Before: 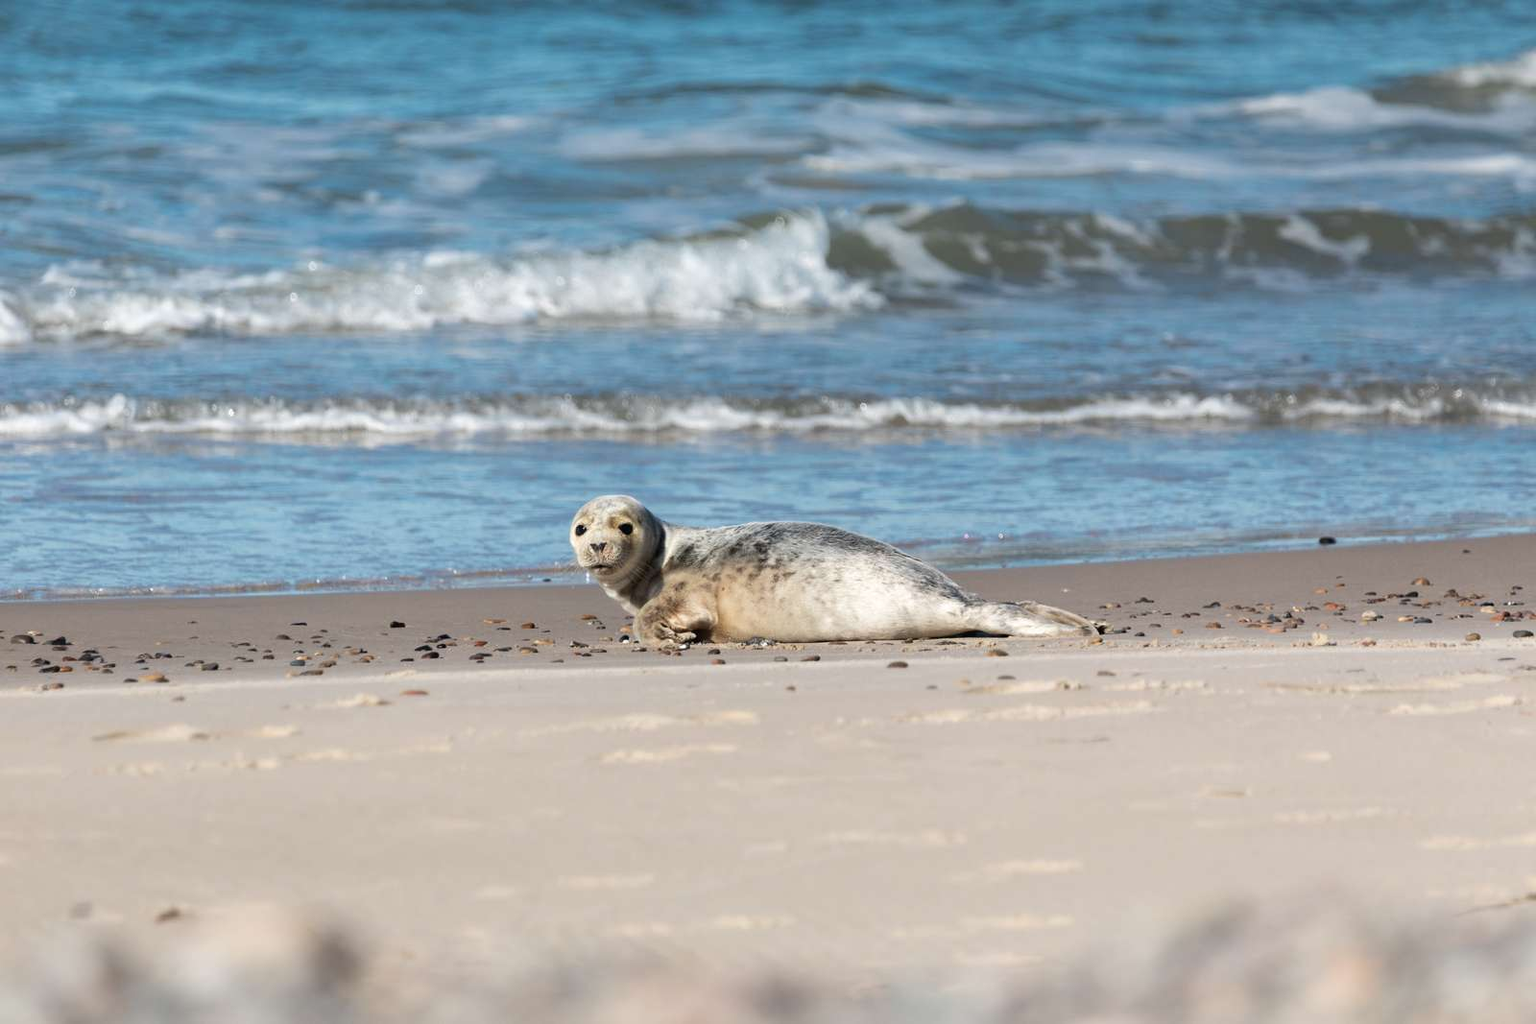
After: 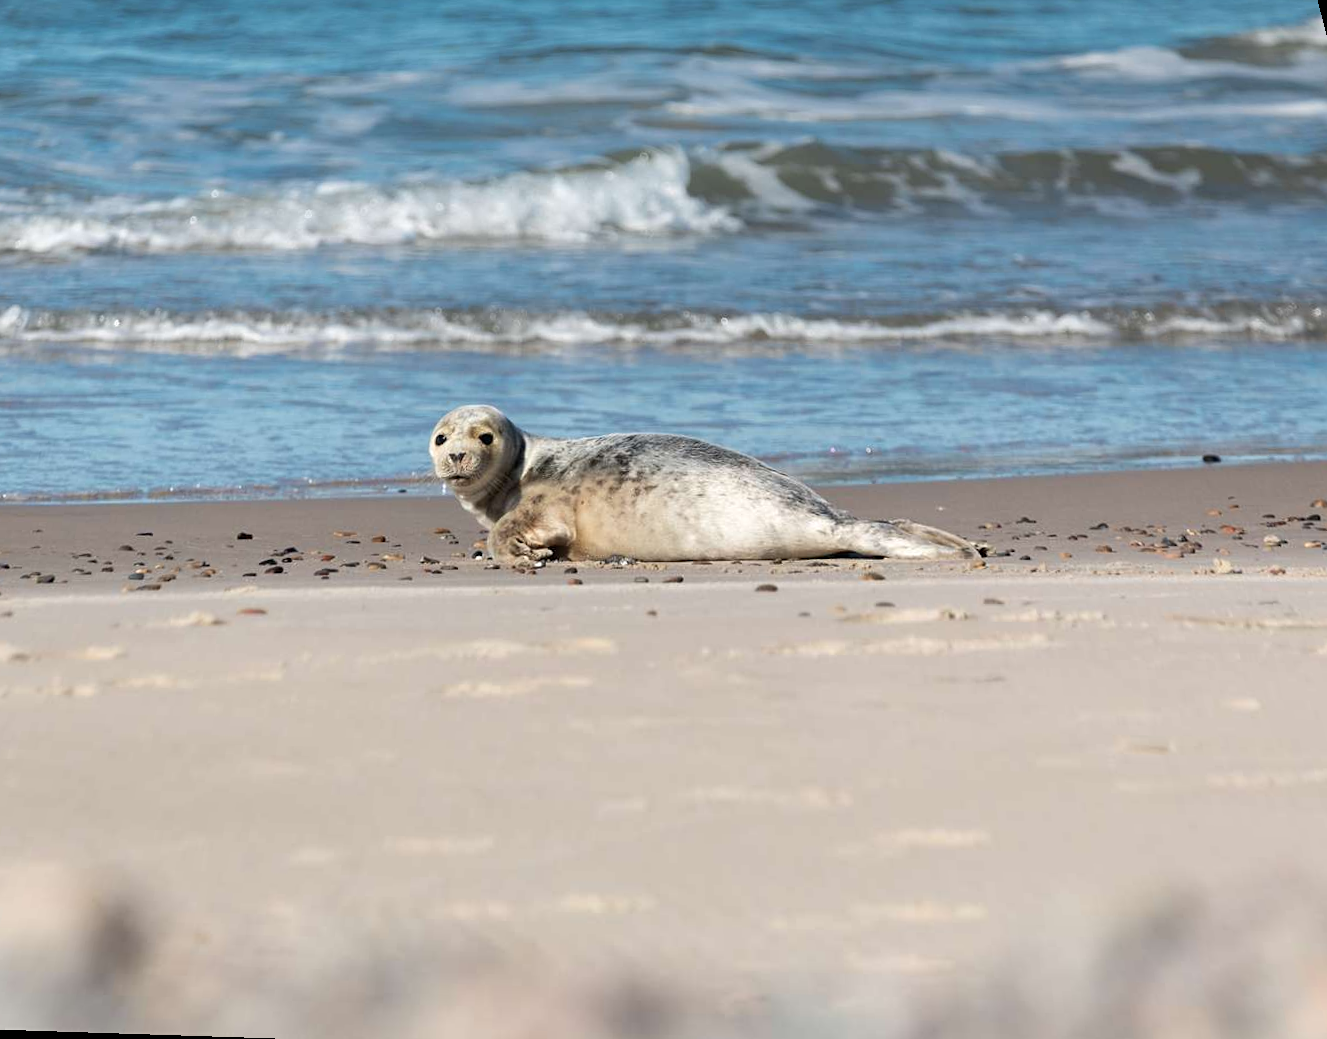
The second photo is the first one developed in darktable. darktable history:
sharpen: amount 0.2
rotate and perspective: rotation 0.72°, lens shift (vertical) -0.352, lens shift (horizontal) -0.051, crop left 0.152, crop right 0.859, crop top 0.019, crop bottom 0.964
